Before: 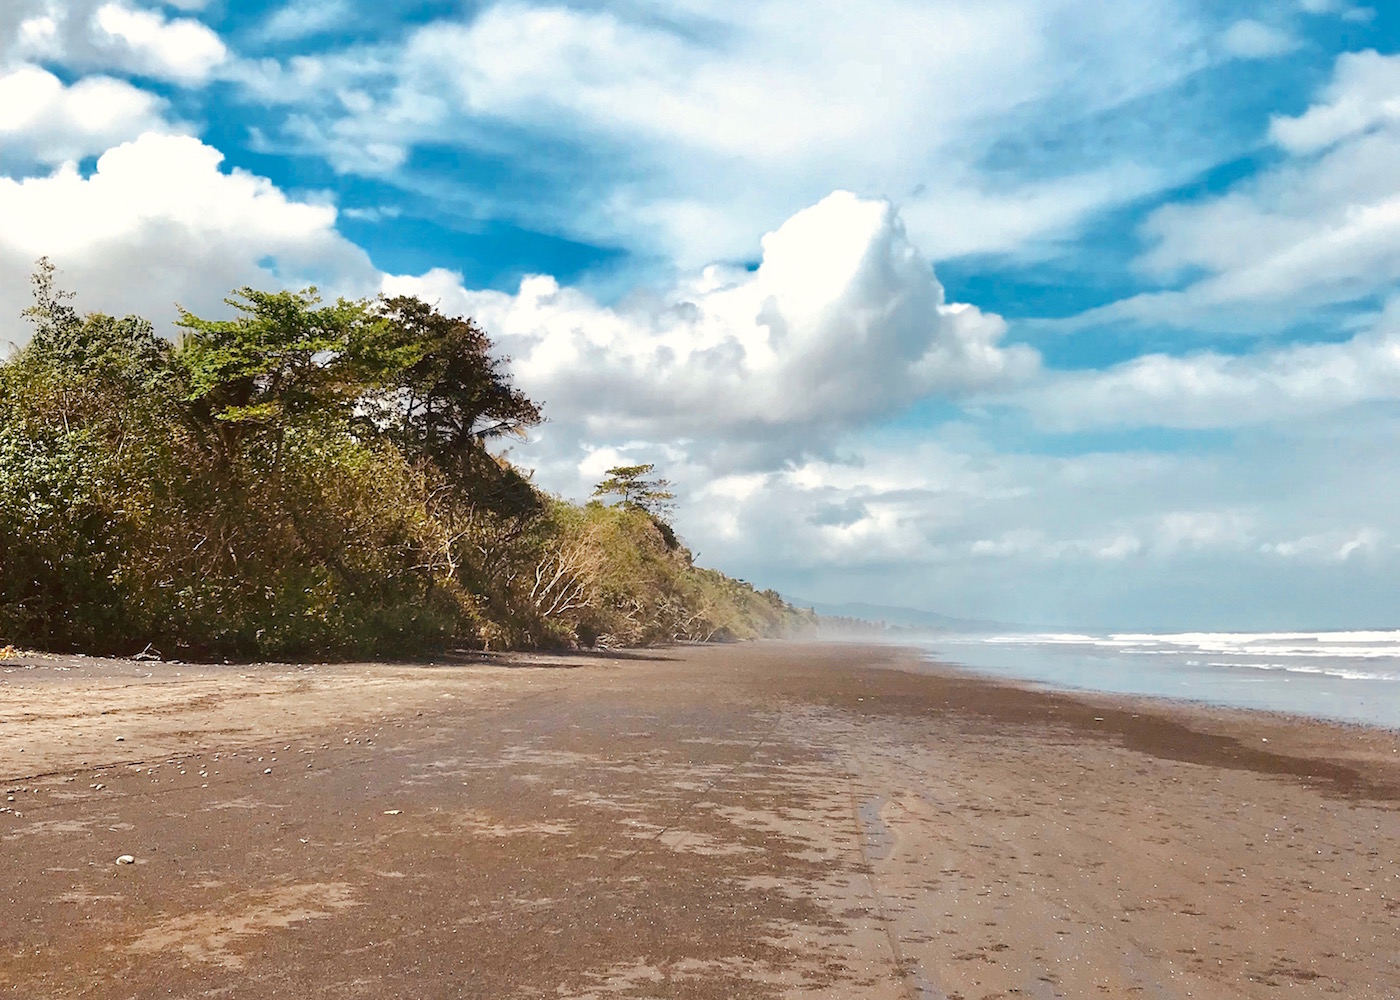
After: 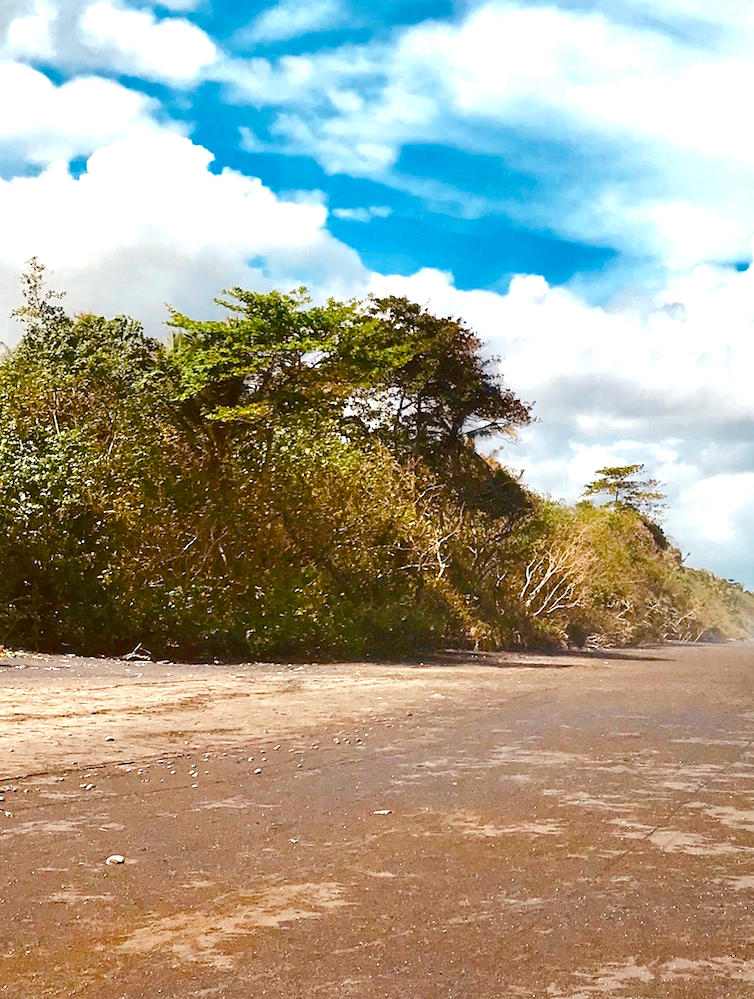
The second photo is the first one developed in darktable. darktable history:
crop: left 0.747%, right 45.367%, bottom 0.084%
color balance rgb: perceptual saturation grading › global saturation 20%, perceptual saturation grading › highlights -25.421%, perceptual saturation grading › shadows 49.51%, perceptual brilliance grading › global brilliance 12.231%
